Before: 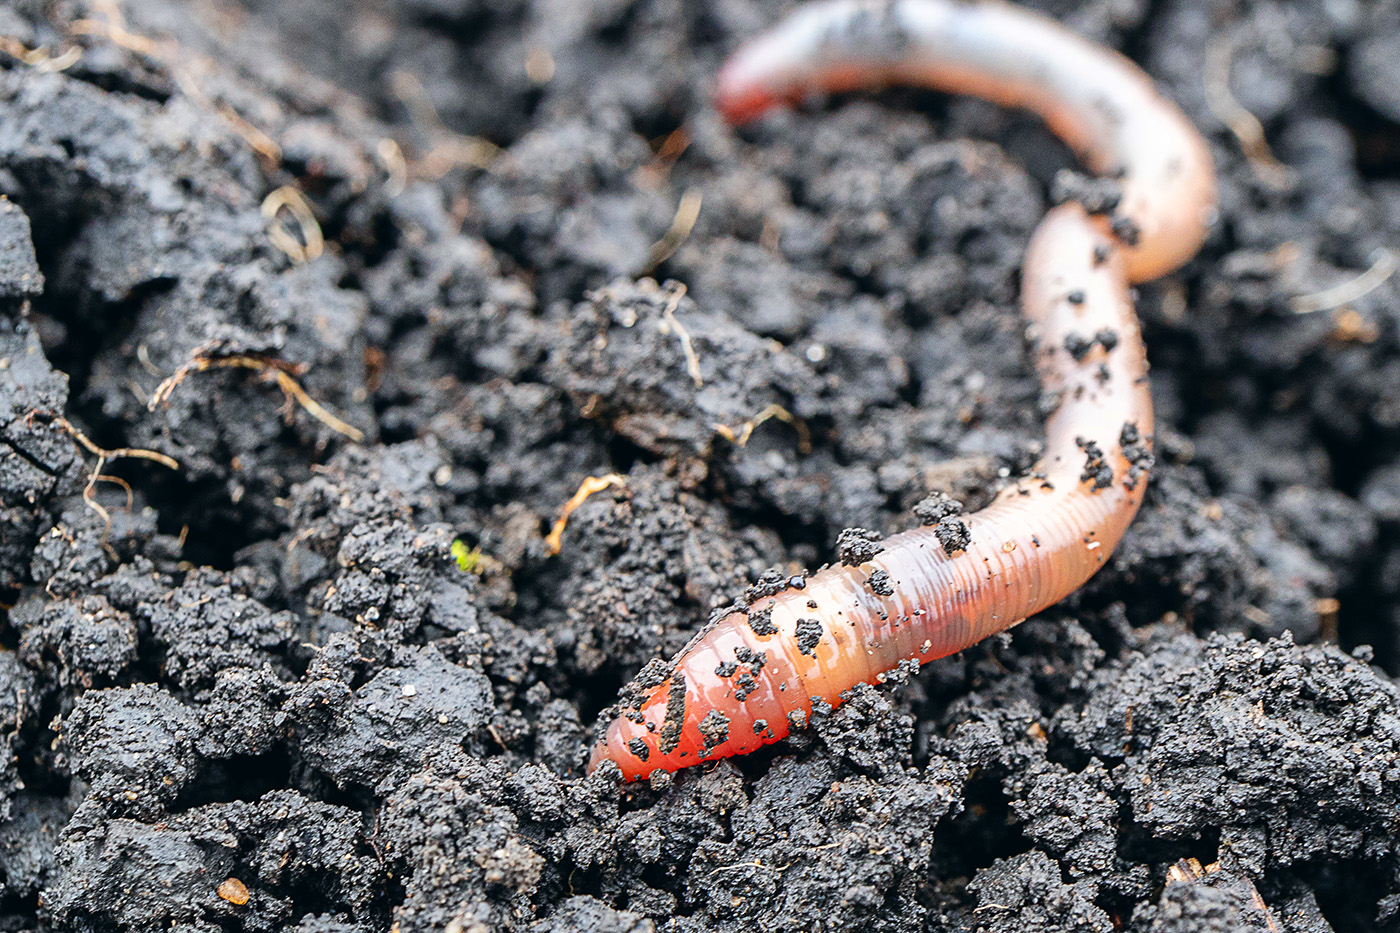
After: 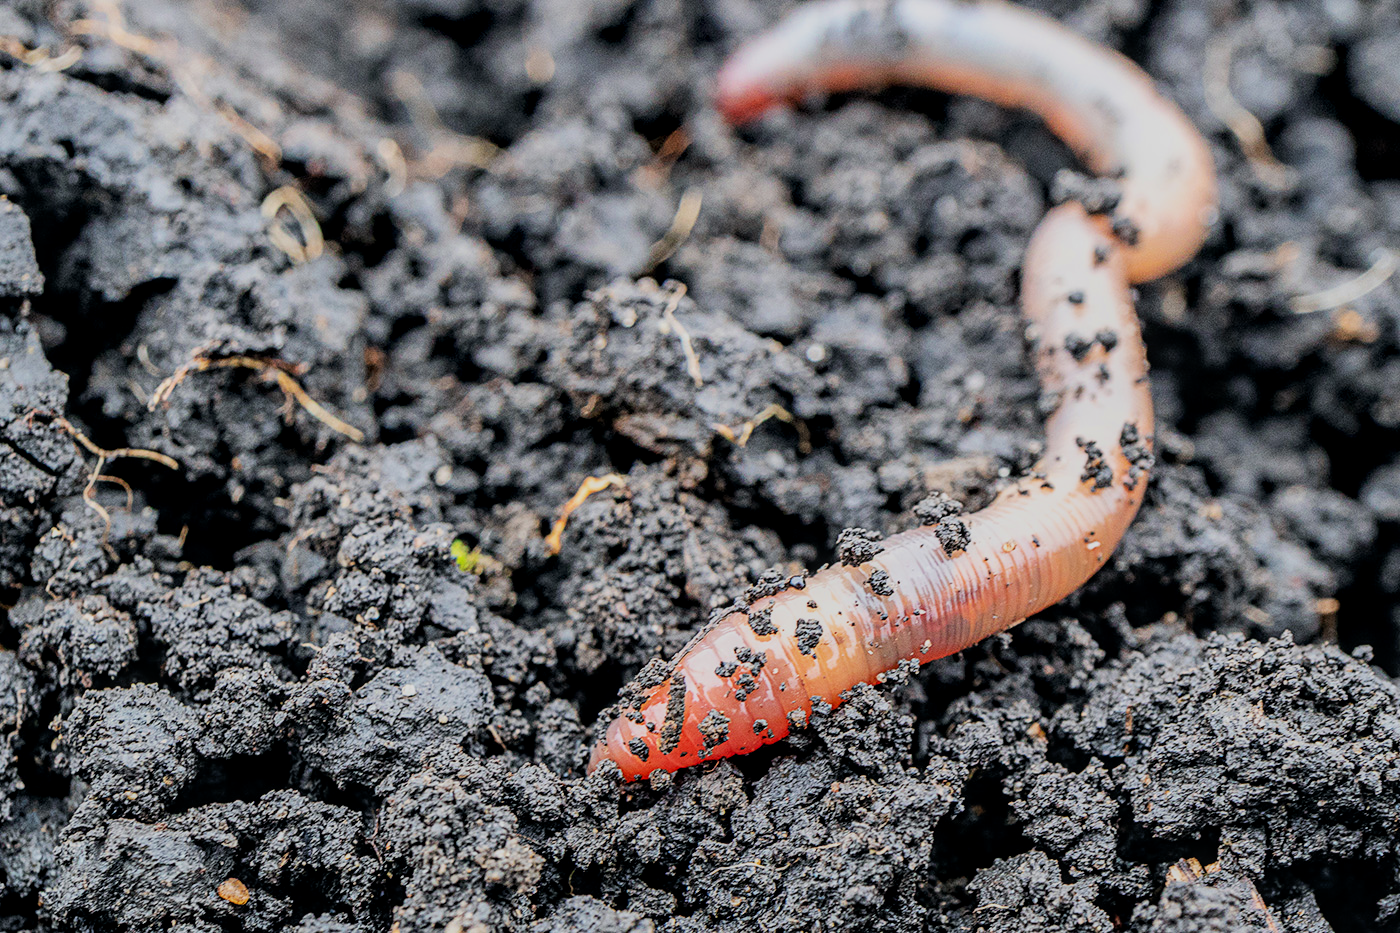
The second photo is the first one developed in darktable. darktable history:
filmic rgb: black relative exposure -7.65 EV, white relative exposure 4.56 EV, hardness 3.61, color science v6 (2022)
local contrast: on, module defaults
